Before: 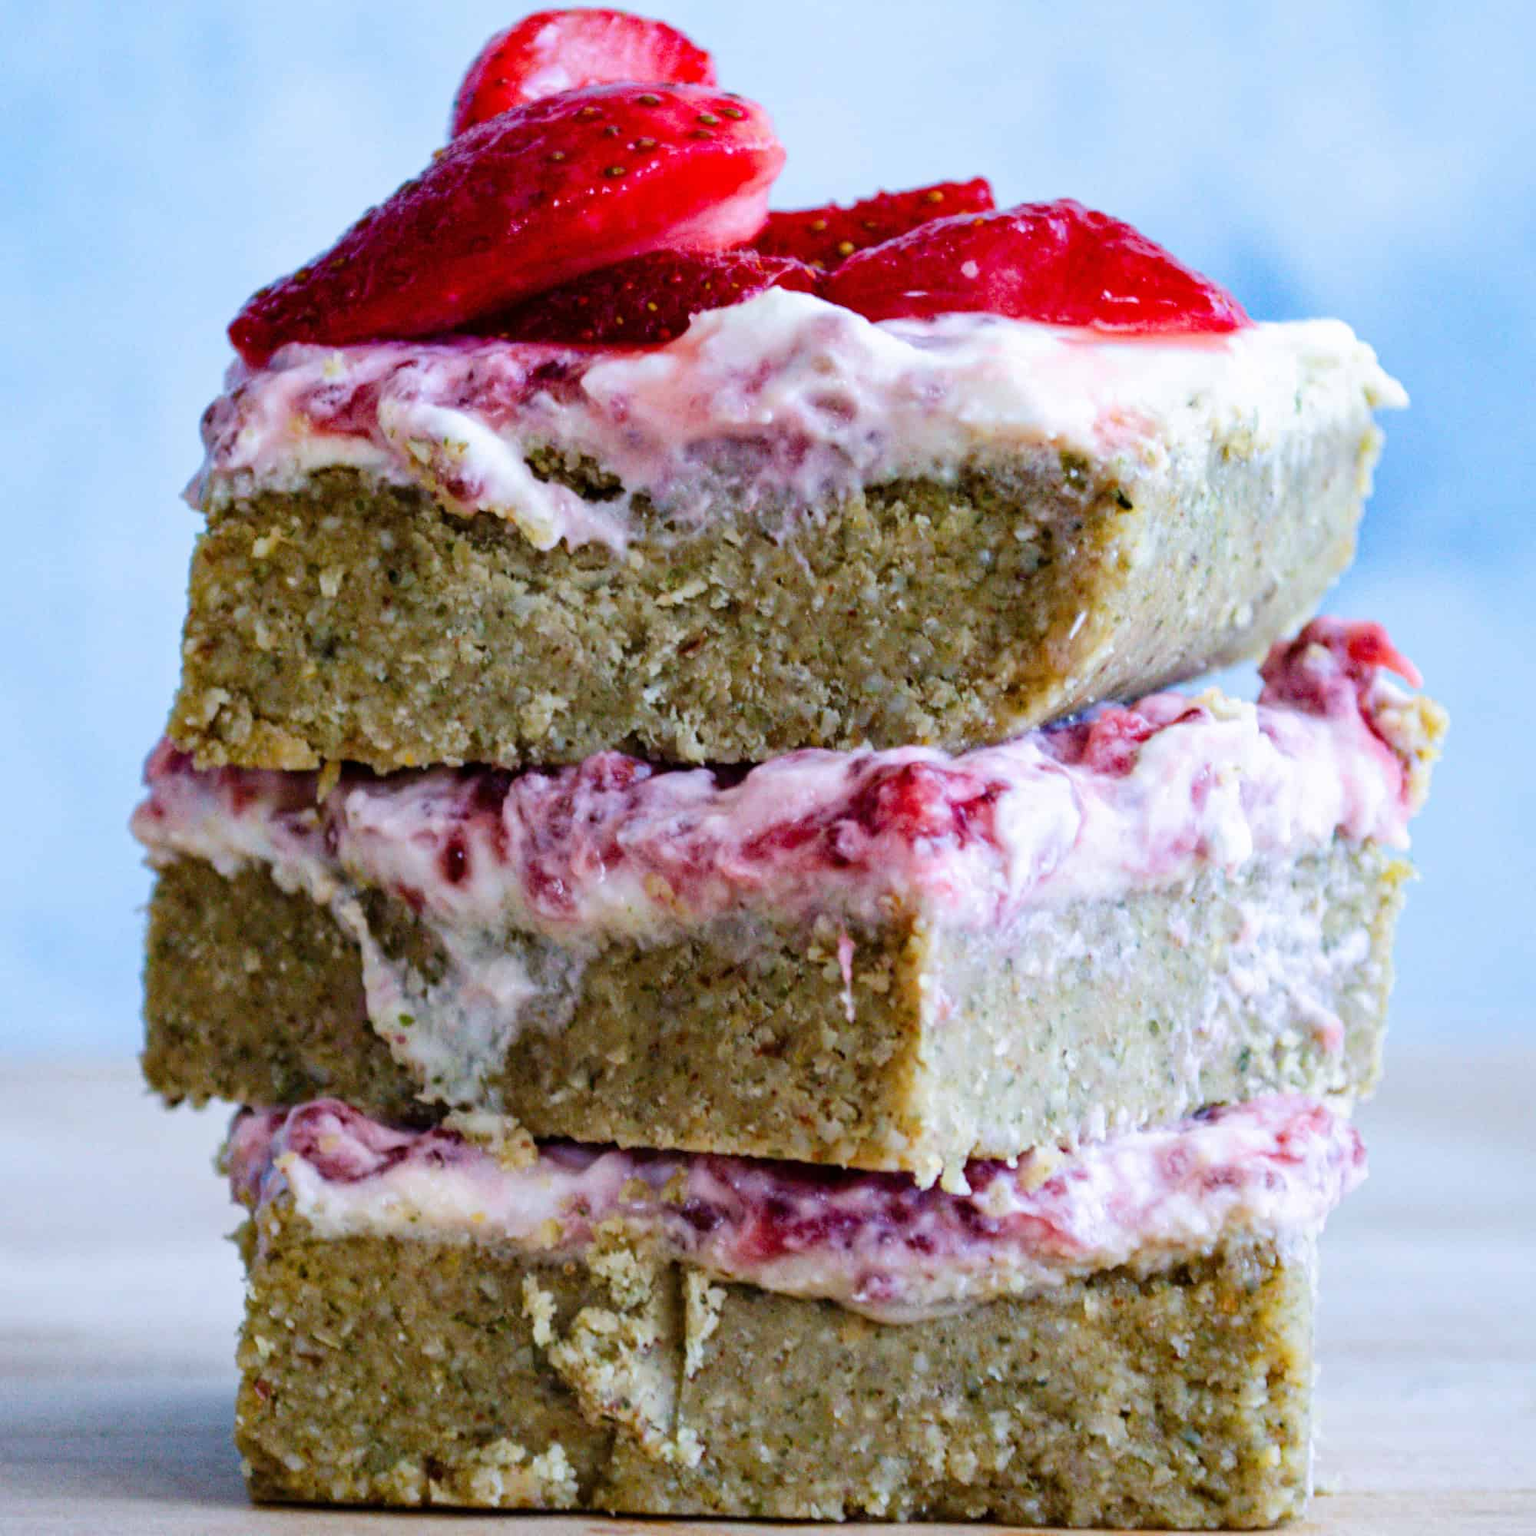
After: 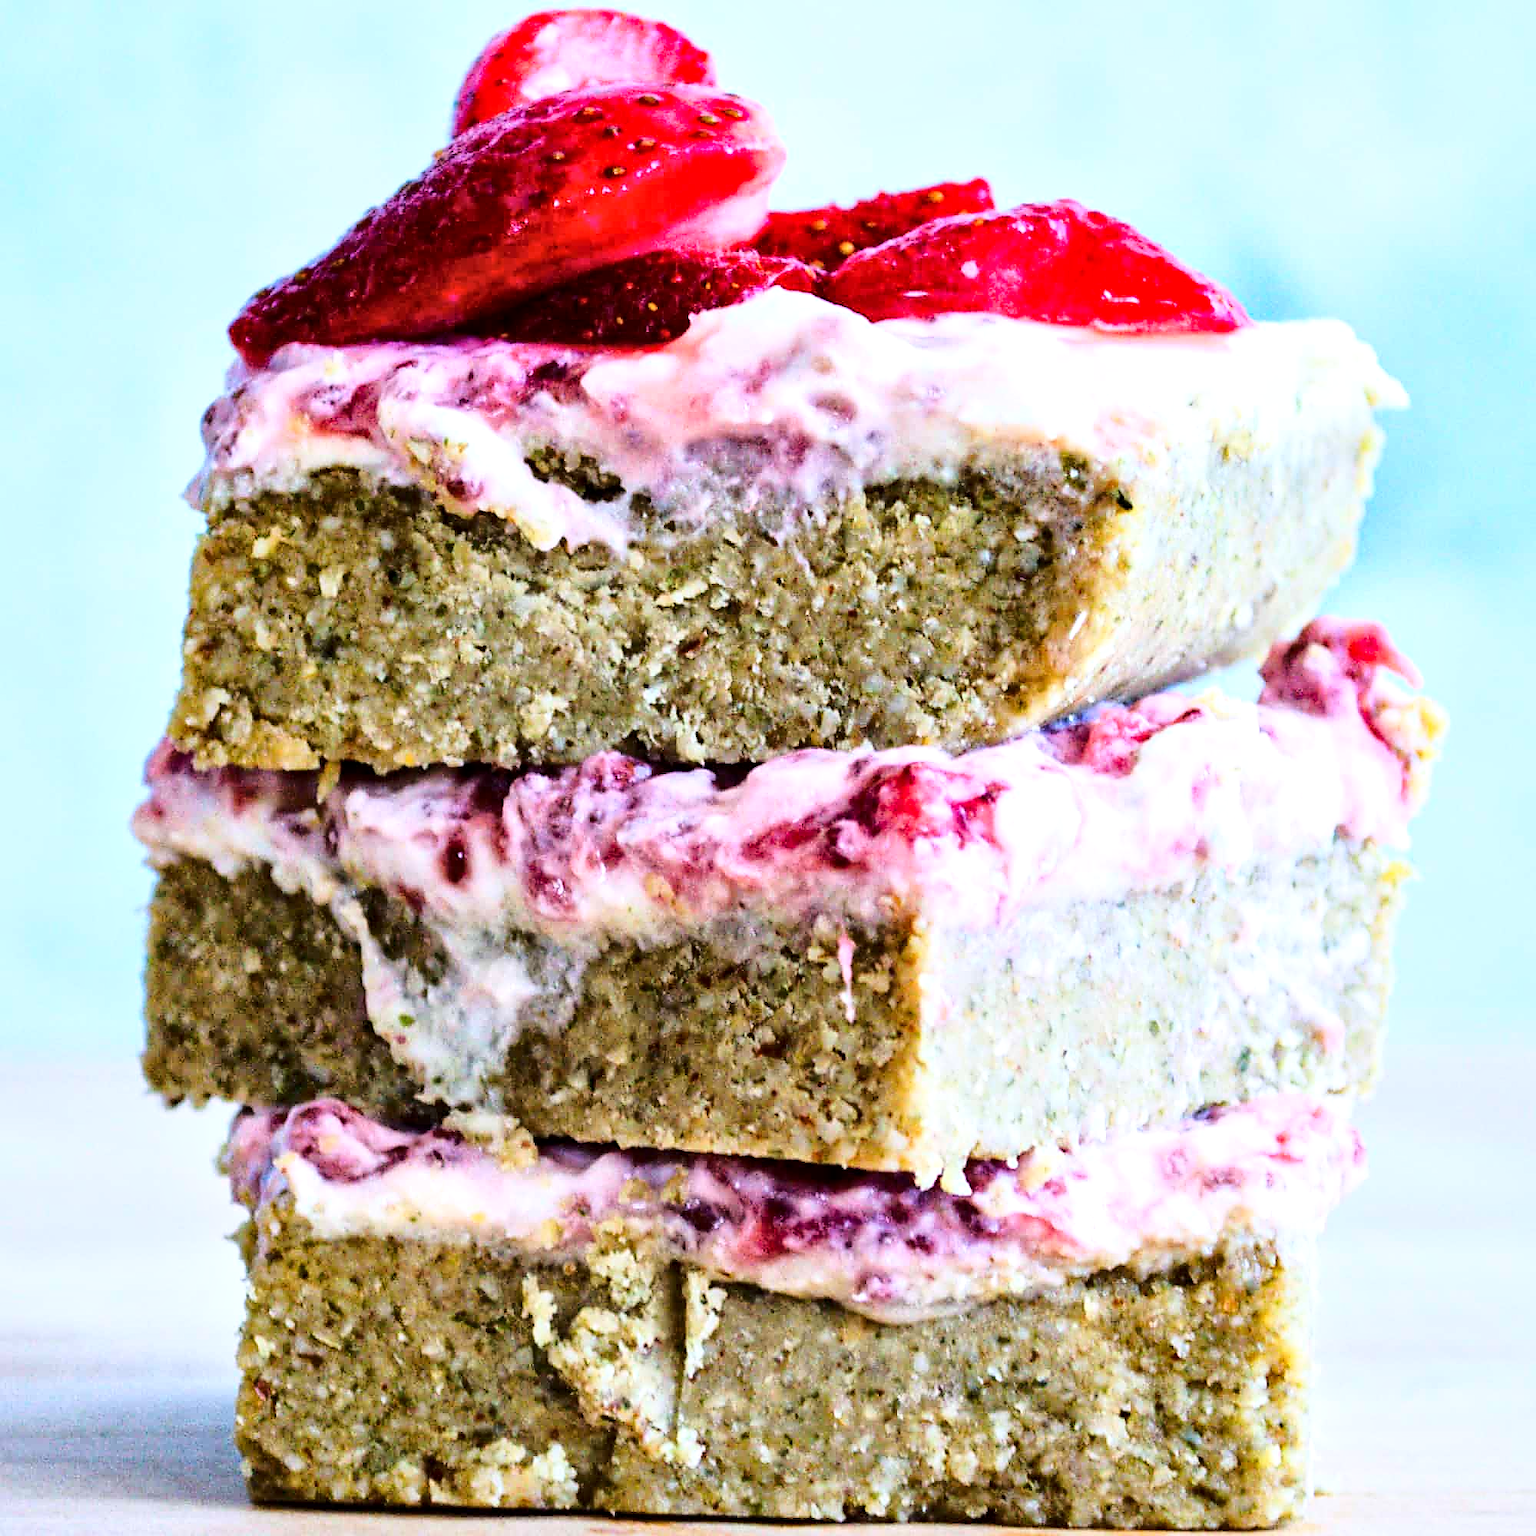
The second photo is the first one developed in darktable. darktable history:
local contrast: mode bilateral grid, contrast 20, coarseness 50, detail 148%, midtone range 0.2
base curve: curves: ch0 [(0, 0) (0.032, 0.037) (0.105, 0.228) (0.435, 0.76) (0.856, 0.983) (1, 1)]
sharpen: radius 1.4, amount 1.25, threshold 0.7
